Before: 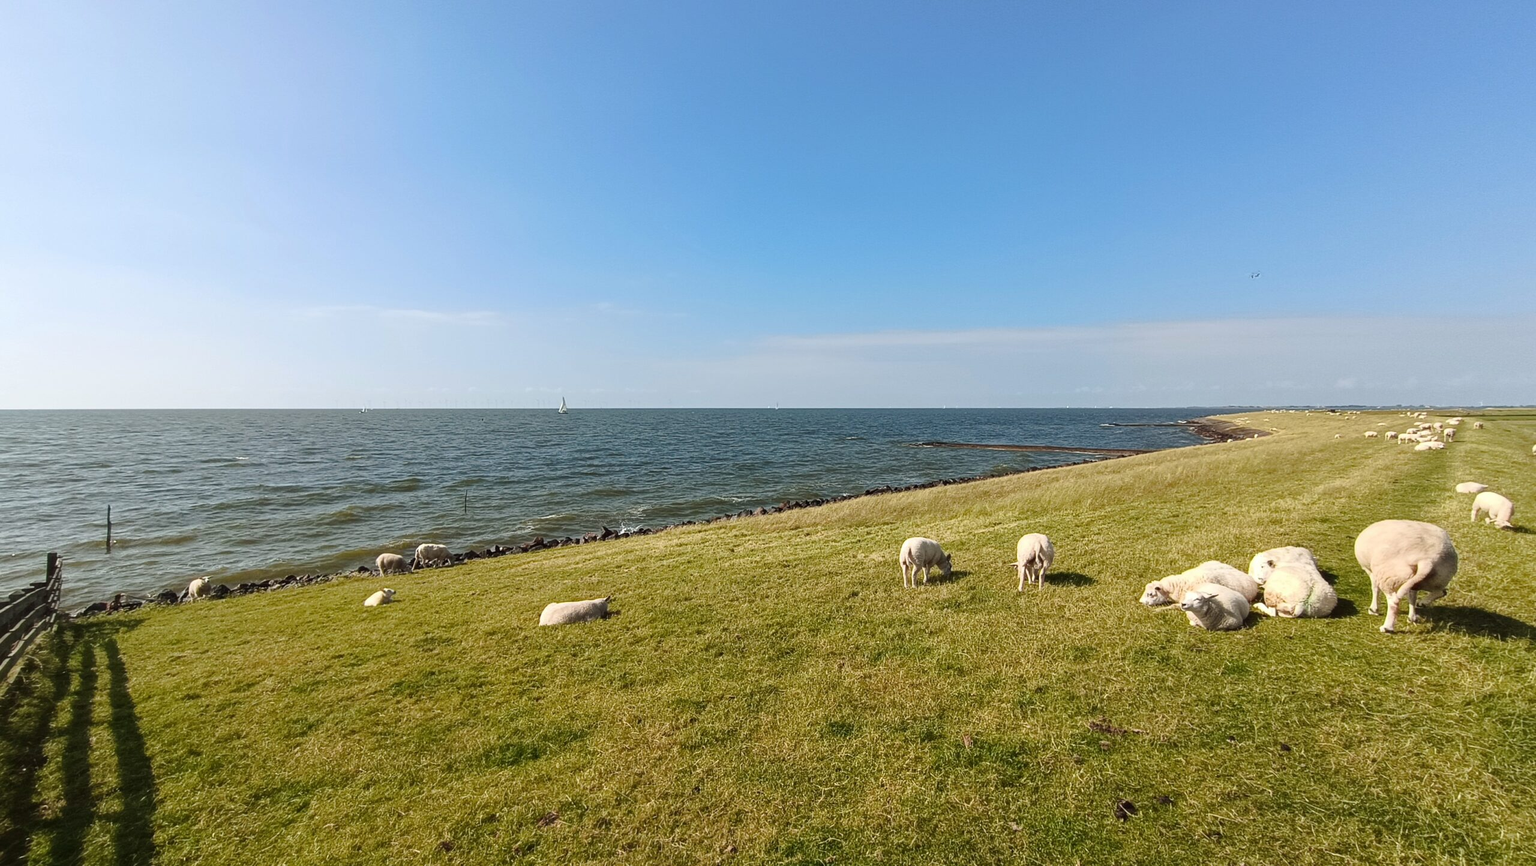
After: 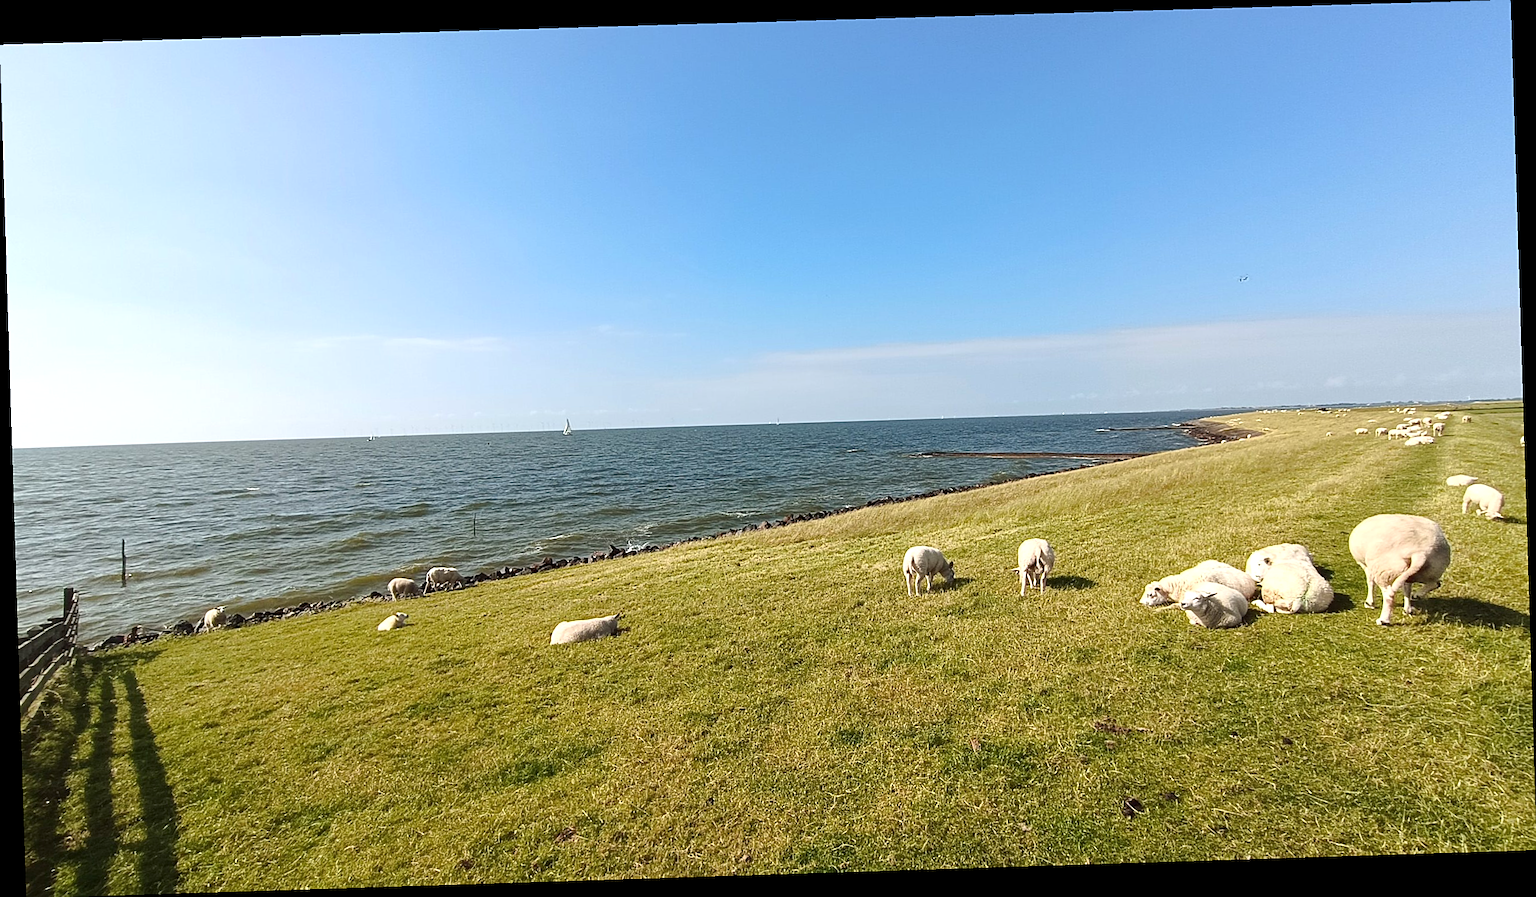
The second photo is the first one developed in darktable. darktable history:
exposure: exposure 0.3 EV, compensate highlight preservation false
sharpen: on, module defaults
rotate and perspective: rotation -1.77°, lens shift (horizontal) 0.004, automatic cropping off
